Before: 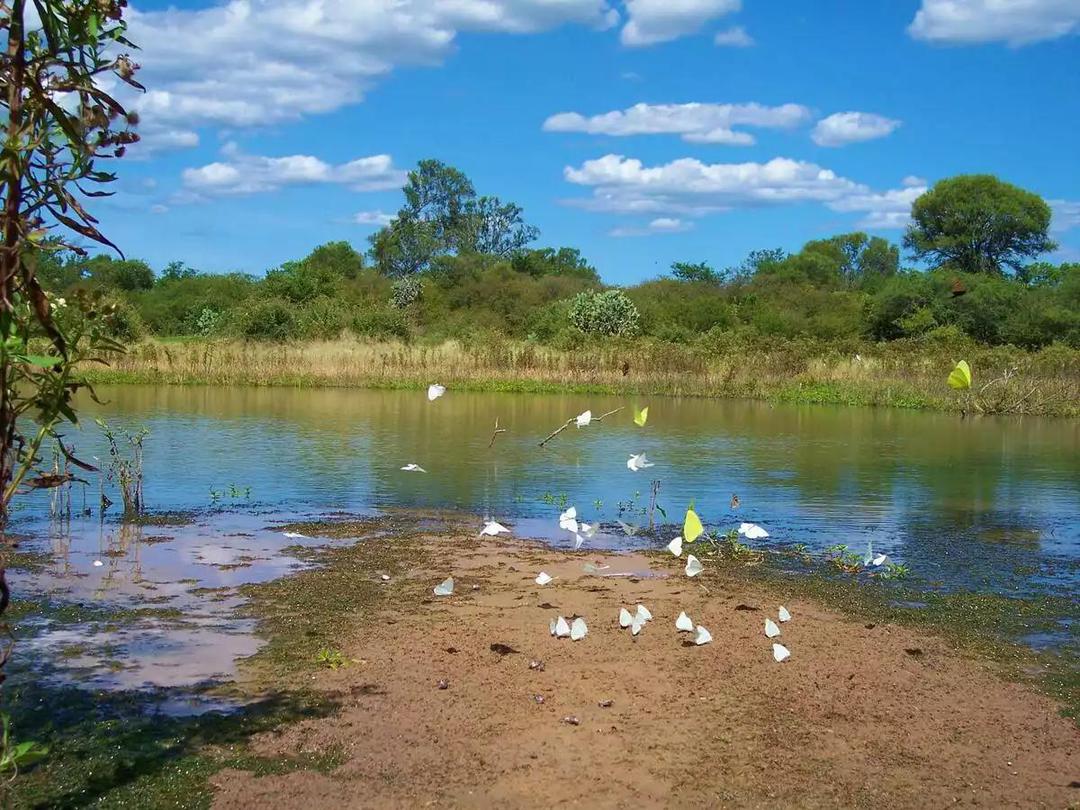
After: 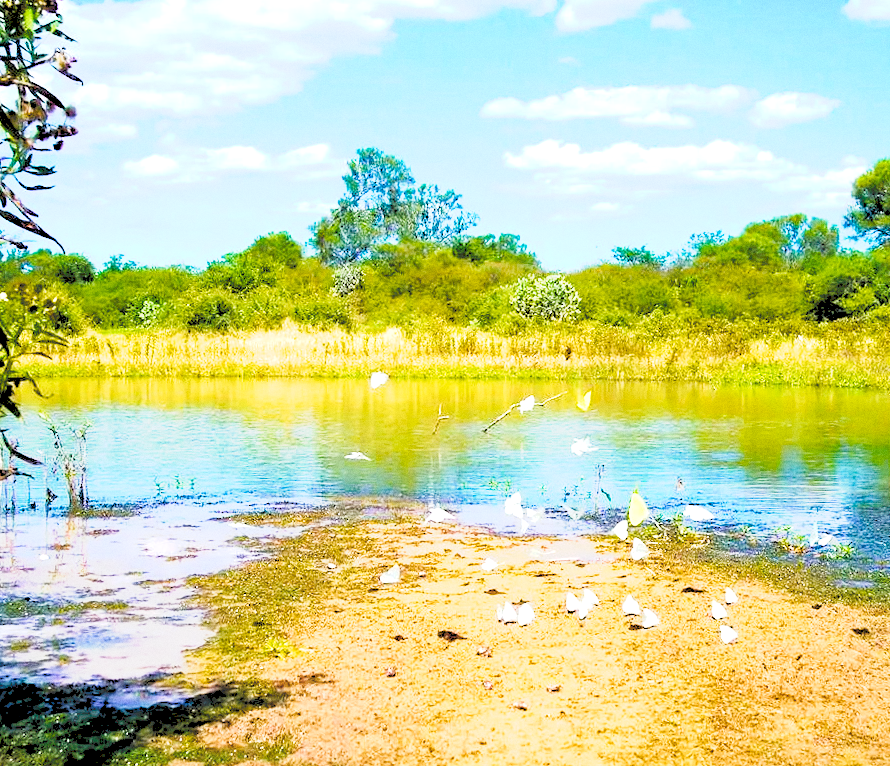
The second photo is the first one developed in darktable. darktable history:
tone curve: curves: ch0 [(0, 0) (0.003, 0.195) (0.011, 0.161) (0.025, 0.21) (0.044, 0.24) (0.069, 0.254) (0.1, 0.283) (0.136, 0.347) (0.177, 0.412) (0.224, 0.455) (0.277, 0.531) (0.335, 0.606) (0.399, 0.679) (0.468, 0.748) (0.543, 0.814) (0.623, 0.876) (0.709, 0.927) (0.801, 0.949) (0.898, 0.962) (1, 1)], preserve colors none
exposure: exposure 0.127 EV, compensate highlight preservation false
color balance rgb: global offset › luminance -0.37%, perceptual saturation grading › highlights -17.77%, perceptual saturation grading › mid-tones 33.1%, perceptual saturation grading › shadows 50.52%, perceptual brilliance grading › highlights 20%, perceptual brilliance grading › mid-tones 20%, perceptual brilliance grading › shadows -20%, global vibrance 50%
grain: coarseness 0.47 ISO
rgb levels: levels [[0.01, 0.419, 0.839], [0, 0.5, 1], [0, 0.5, 1]]
crop and rotate: angle 1°, left 4.281%, top 0.642%, right 11.383%, bottom 2.486%
